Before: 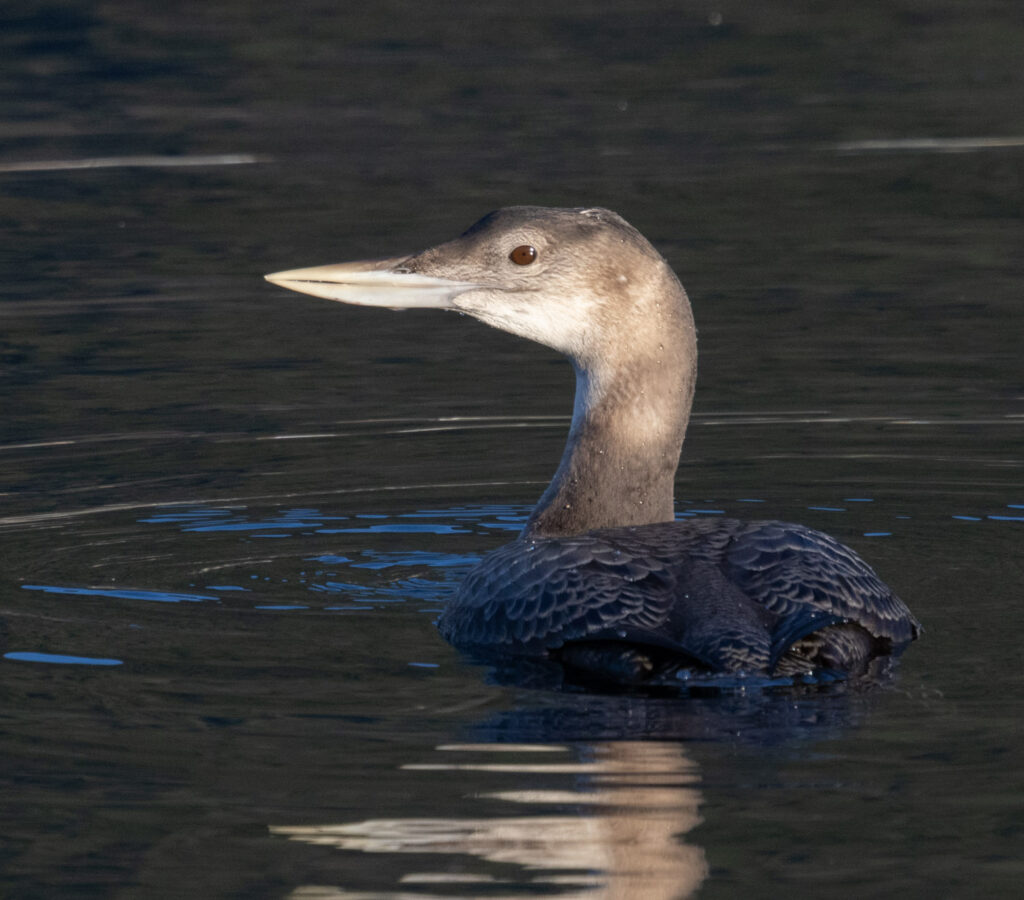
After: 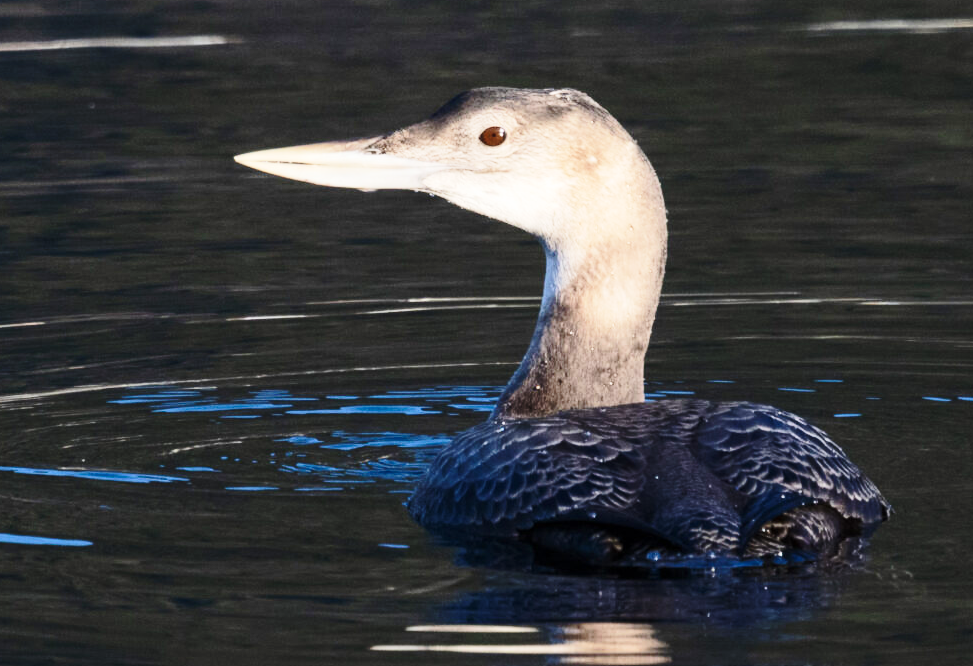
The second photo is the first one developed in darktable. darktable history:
rgb curve: curves: ch0 [(0, 0) (0.284, 0.292) (0.505, 0.644) (1, 1)]; ch1 [(0, 0) (0.284, 0.292) (0.505, 0.644) (1, 1)]; ch2 [(0, 0) (0.284, 0.292) (0.505, 0.644) (1, 1)], compensate middle gray true
crop and rotate: left 2.991%, top 13.302%, right 1.981%, bottom 12.636%
base curve: curves: ch0 [(0, 0) (0.028, 0.03) (0.121, 0.232) (0.46, 0.748) (0.859, 0.968) (1, 1)], preserve colors none
